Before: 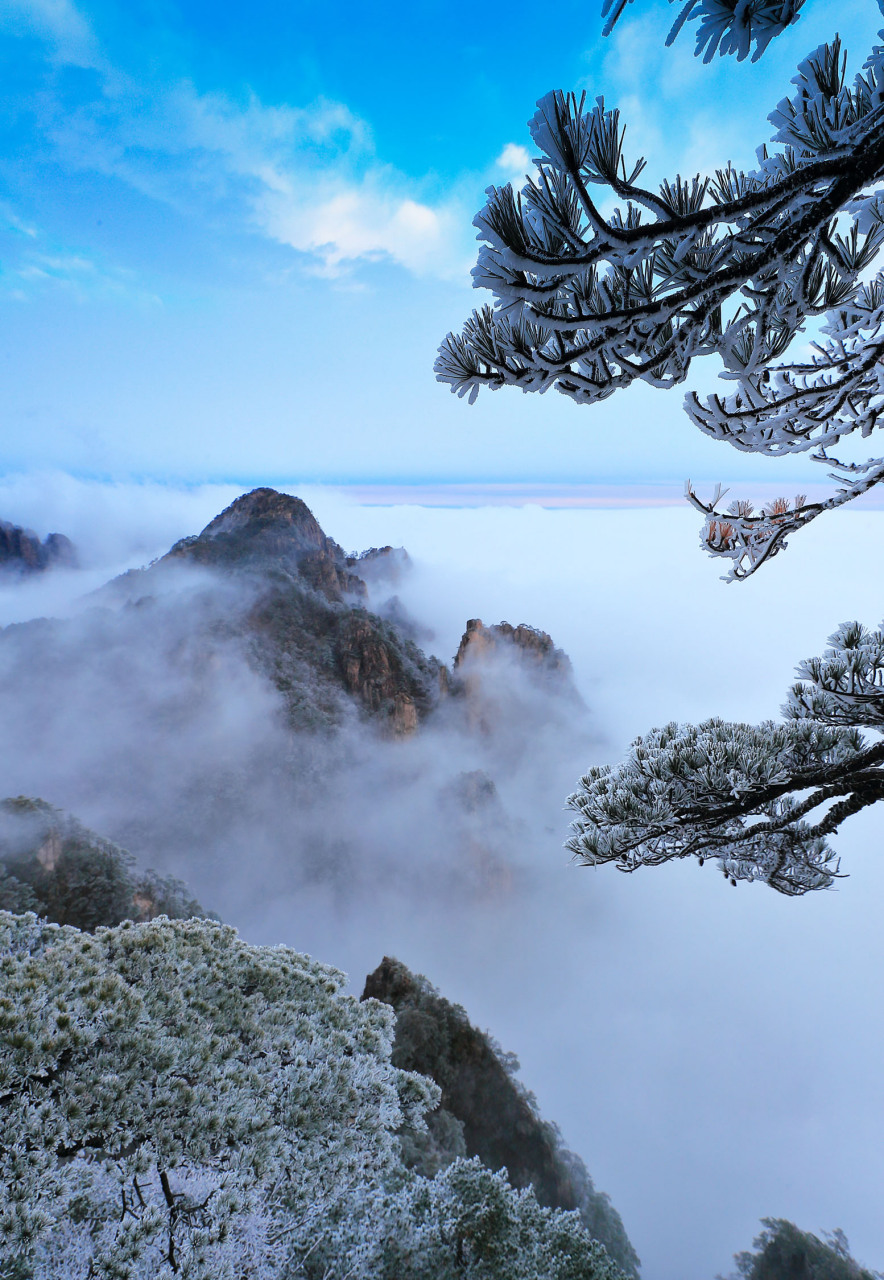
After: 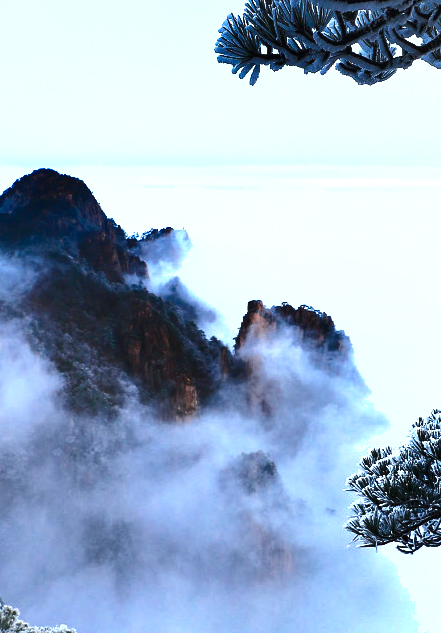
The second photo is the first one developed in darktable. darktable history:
shadows and highlights: radius 172.82, shadows 26.81, white point adjustment 3.04, highlights -68.95, soften with gaussian
crop: left 24.804%, top 24.961%, right 25.294%, bottom 25.577%
contrast equalizer: octaves 7, y [[0.5, 0.5, 0.468, 0.5, 0.5, 0.5], [0.5 ×6], [0.5 ×6], [0 ×6], [0 ×6]]
exposure: black level correction 0, exposure 1 EV, compensate exposure bias true, compensate highlight preservation false
